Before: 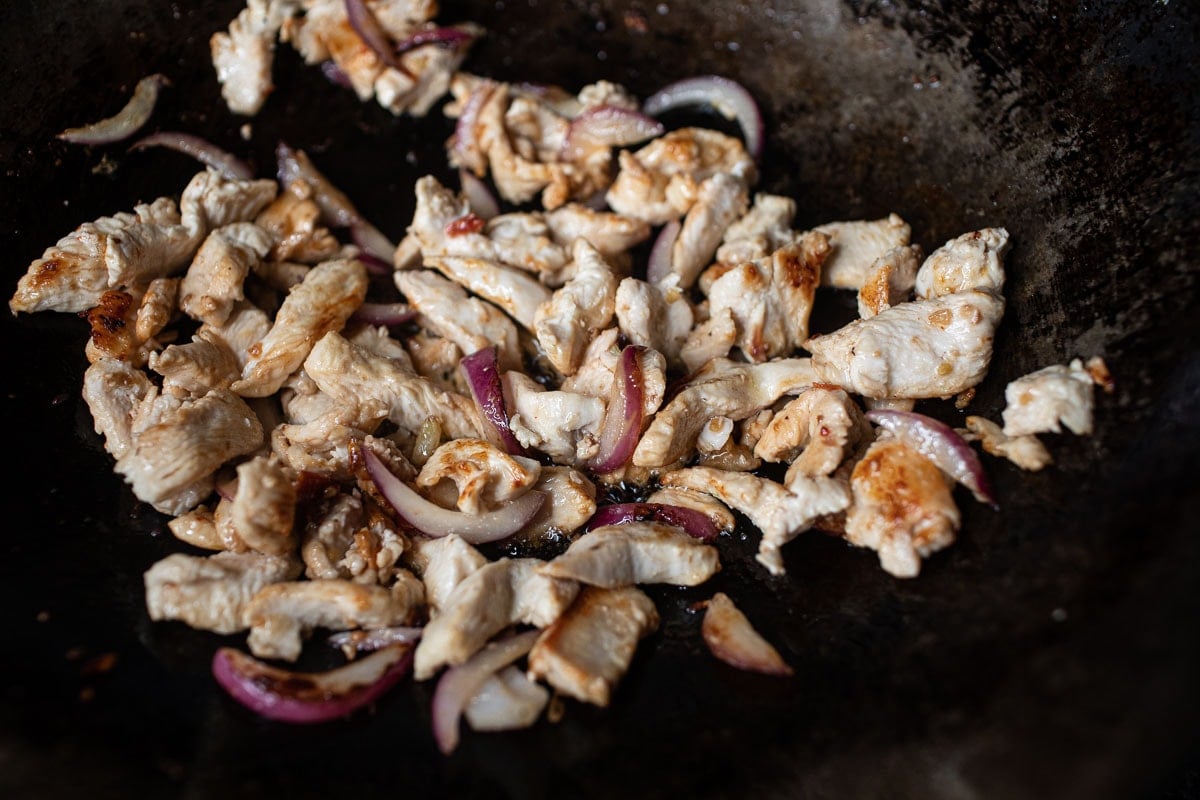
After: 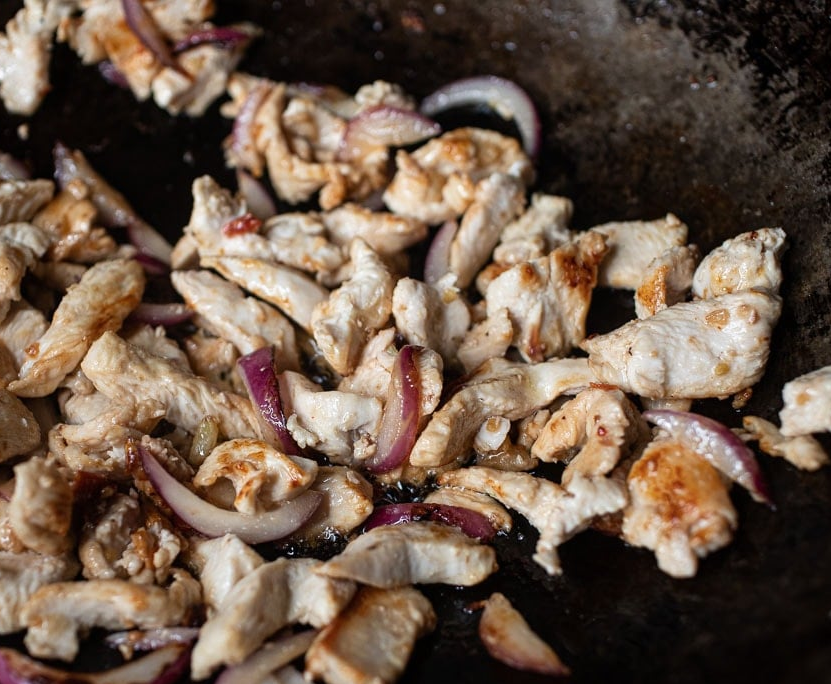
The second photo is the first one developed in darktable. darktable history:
crop: left 18.628%, right 12.087%, bottom 14.47%
